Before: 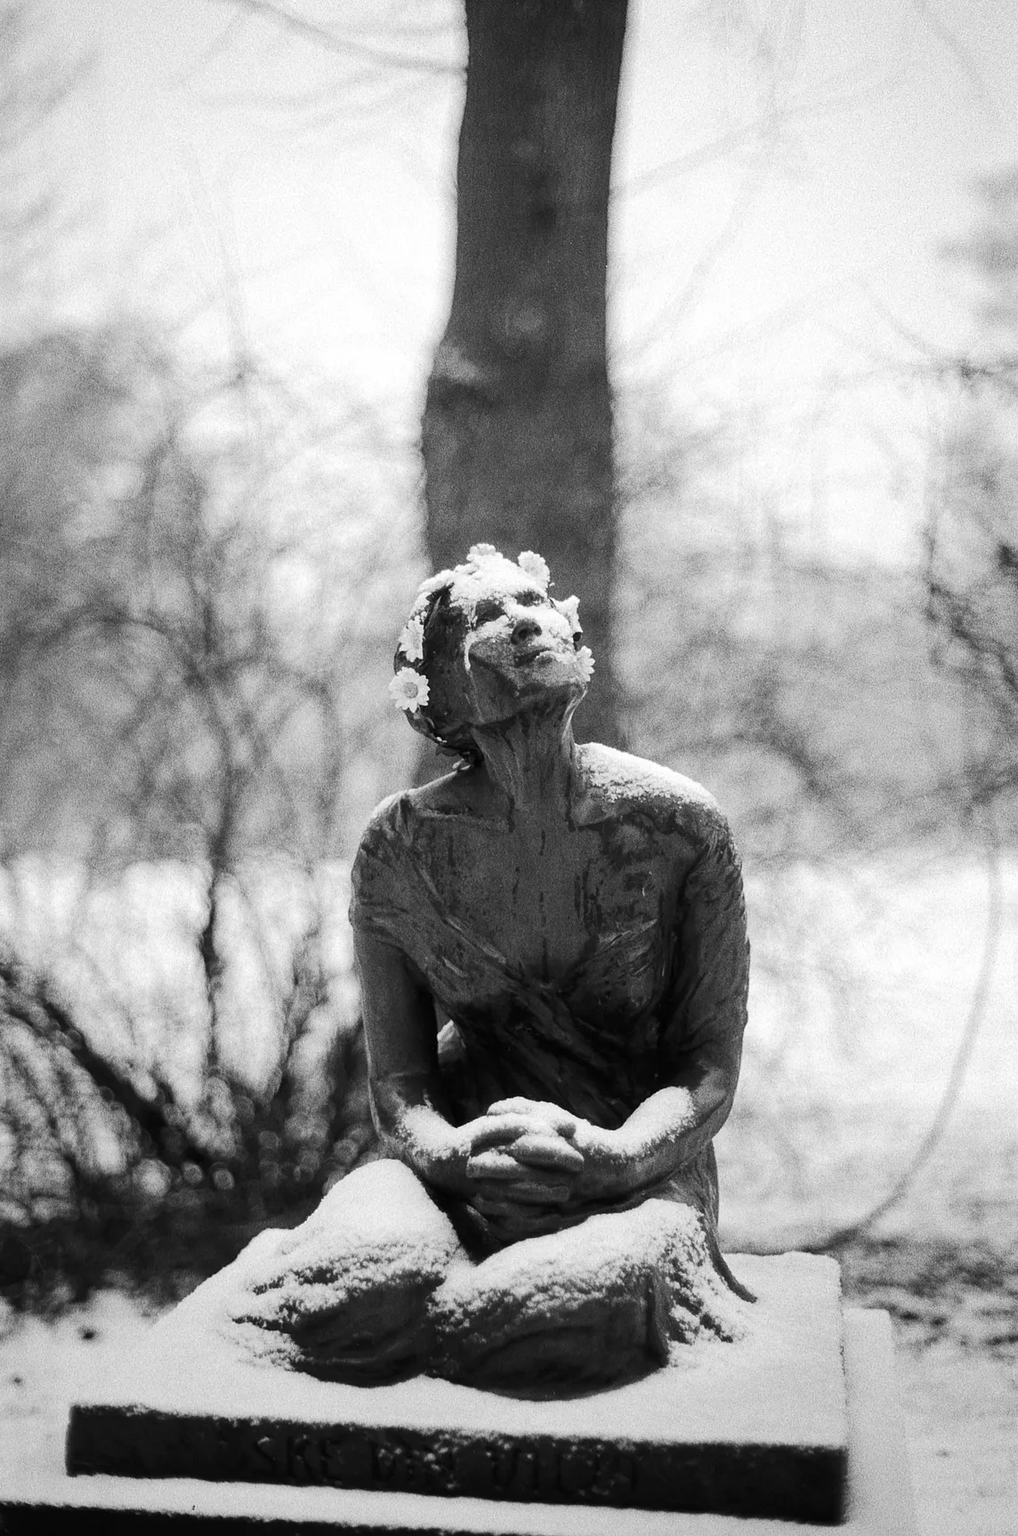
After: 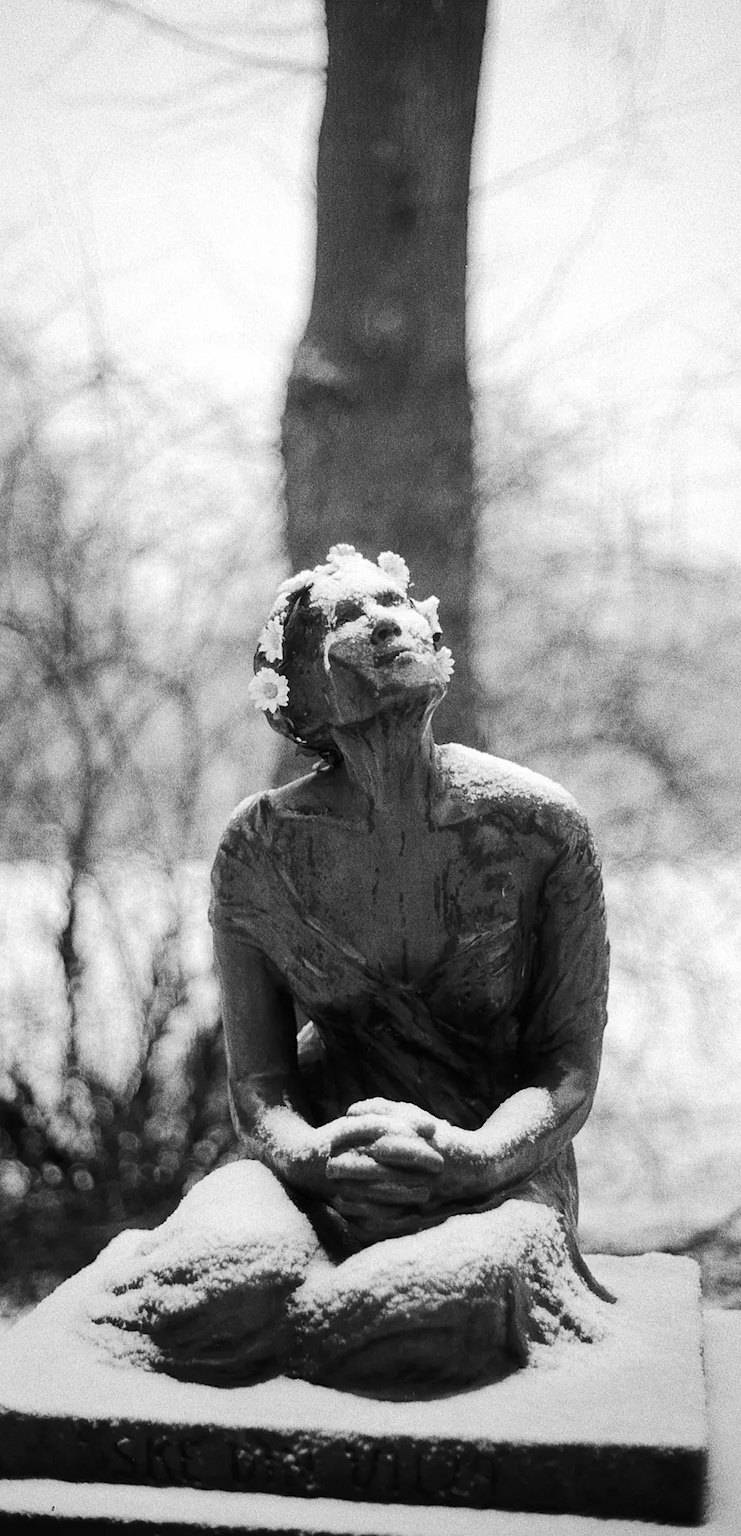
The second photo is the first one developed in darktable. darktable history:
crop: left 13.844%, top 0%, right 13.313%
exposure: compensate highlight preservation false
